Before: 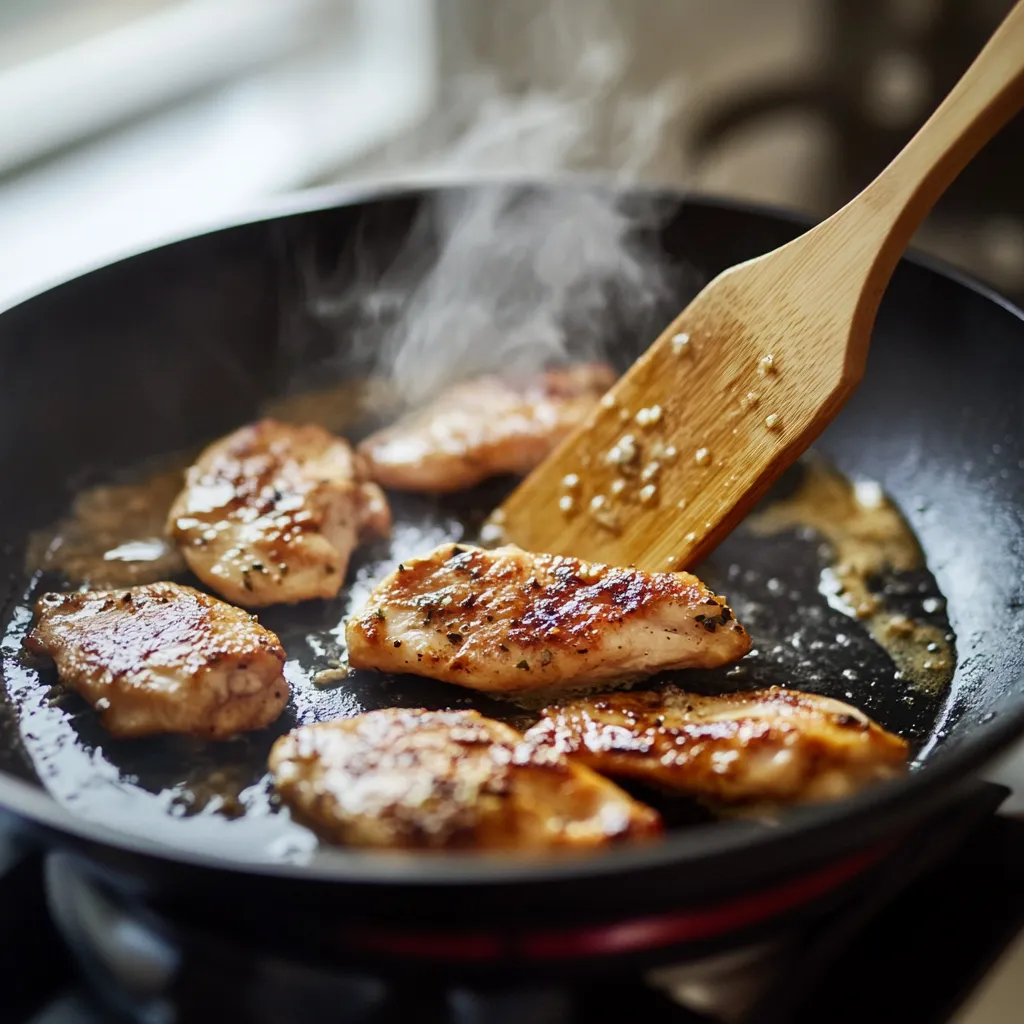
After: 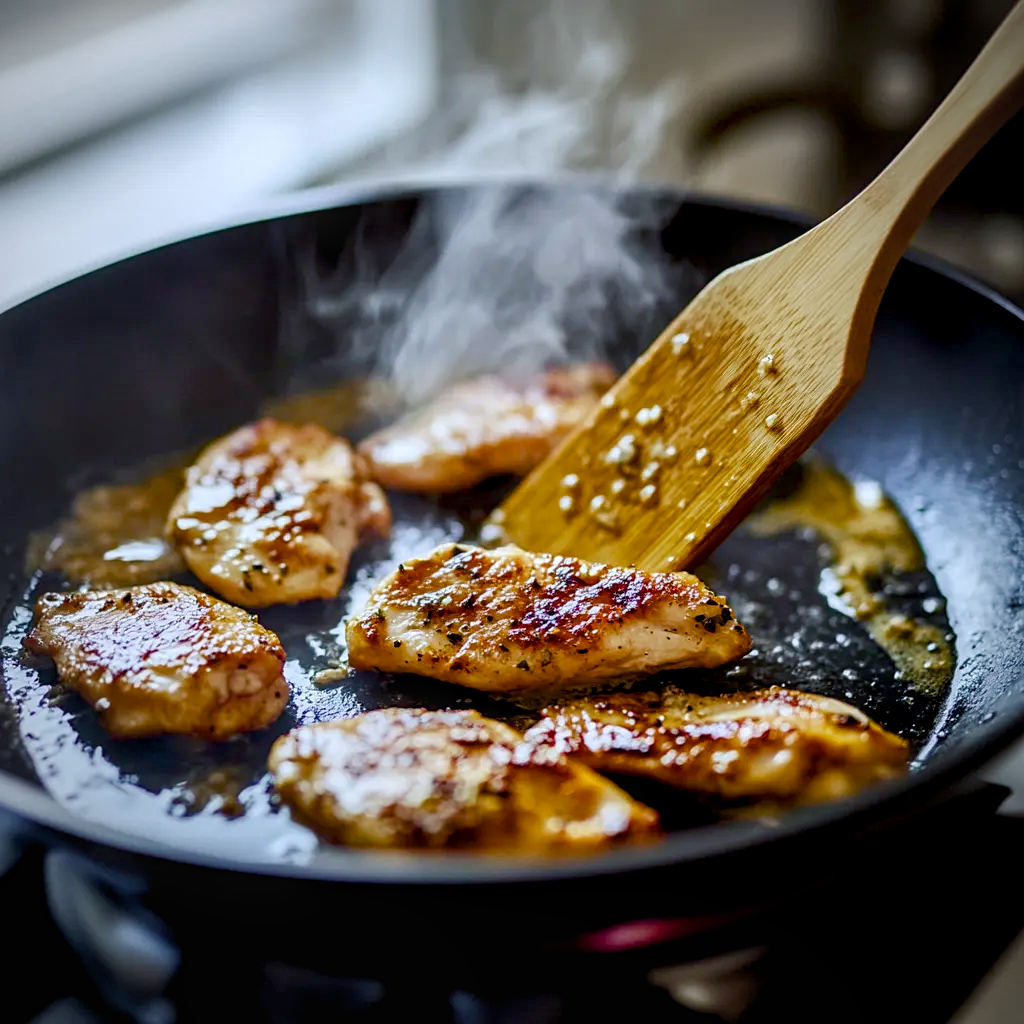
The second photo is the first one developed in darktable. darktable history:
color balance rgb: shadows lift › chroma 1%, shadows lift › hue 240.84°, highlights gain › chroma 2%, highlights gain › hue 73.2°, global offset › luminance -0.5%, perceptual saturation grading › global saturation 20%, perceptual saturation grading › highlights -25%, perceptual saturation grading › shadows 50%, global vibrance 25.26%
local contrast: on, module defaults
white balance: red 0.931, blue 1.11
sharpen: amount 0.2
vignetting: fall-off radius 60.92%
tone equalizer: on, module defaults
